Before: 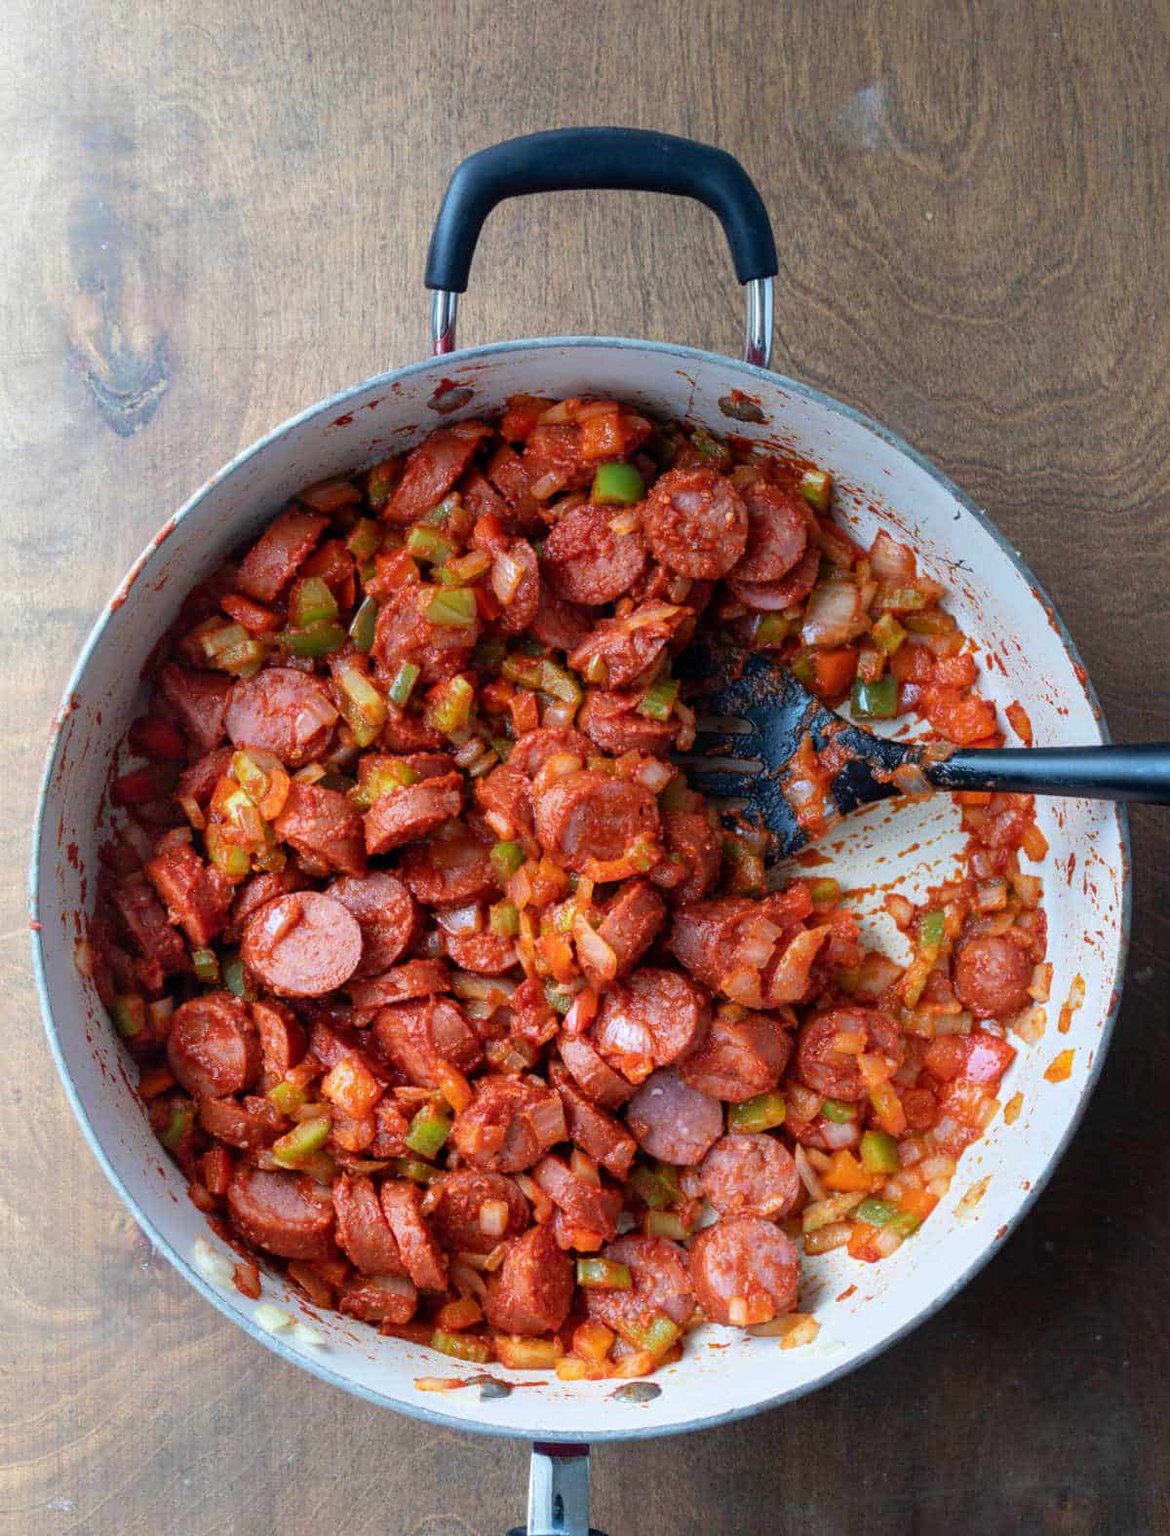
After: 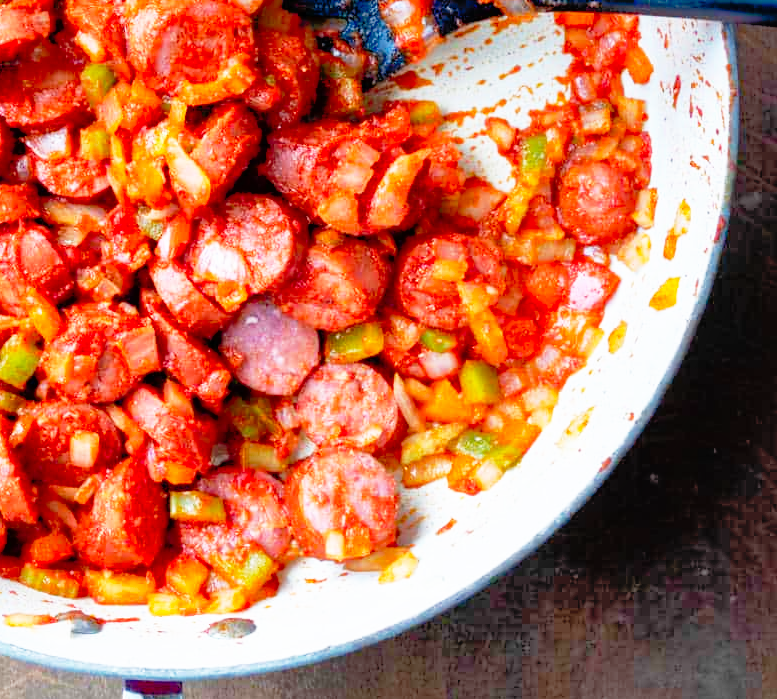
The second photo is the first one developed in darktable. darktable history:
base curve: curves: ch0 [(0, 0) (0.012, 0.01) (0.073, 0.168) (0.31, 0.711) (0.645, 0.957) (1, 1)], preserve colors none
crop and rotate: left 35.244%, top 50.789%, bottom 4.82%
shadows and highlights: on, module defaults
tone equalizer: -8 EV -1.87 EV, -7 EV -1.17 EV, -6 EV -1.6 EV
contrast brightness saturation: contrast 0.041, saturation 0.164
